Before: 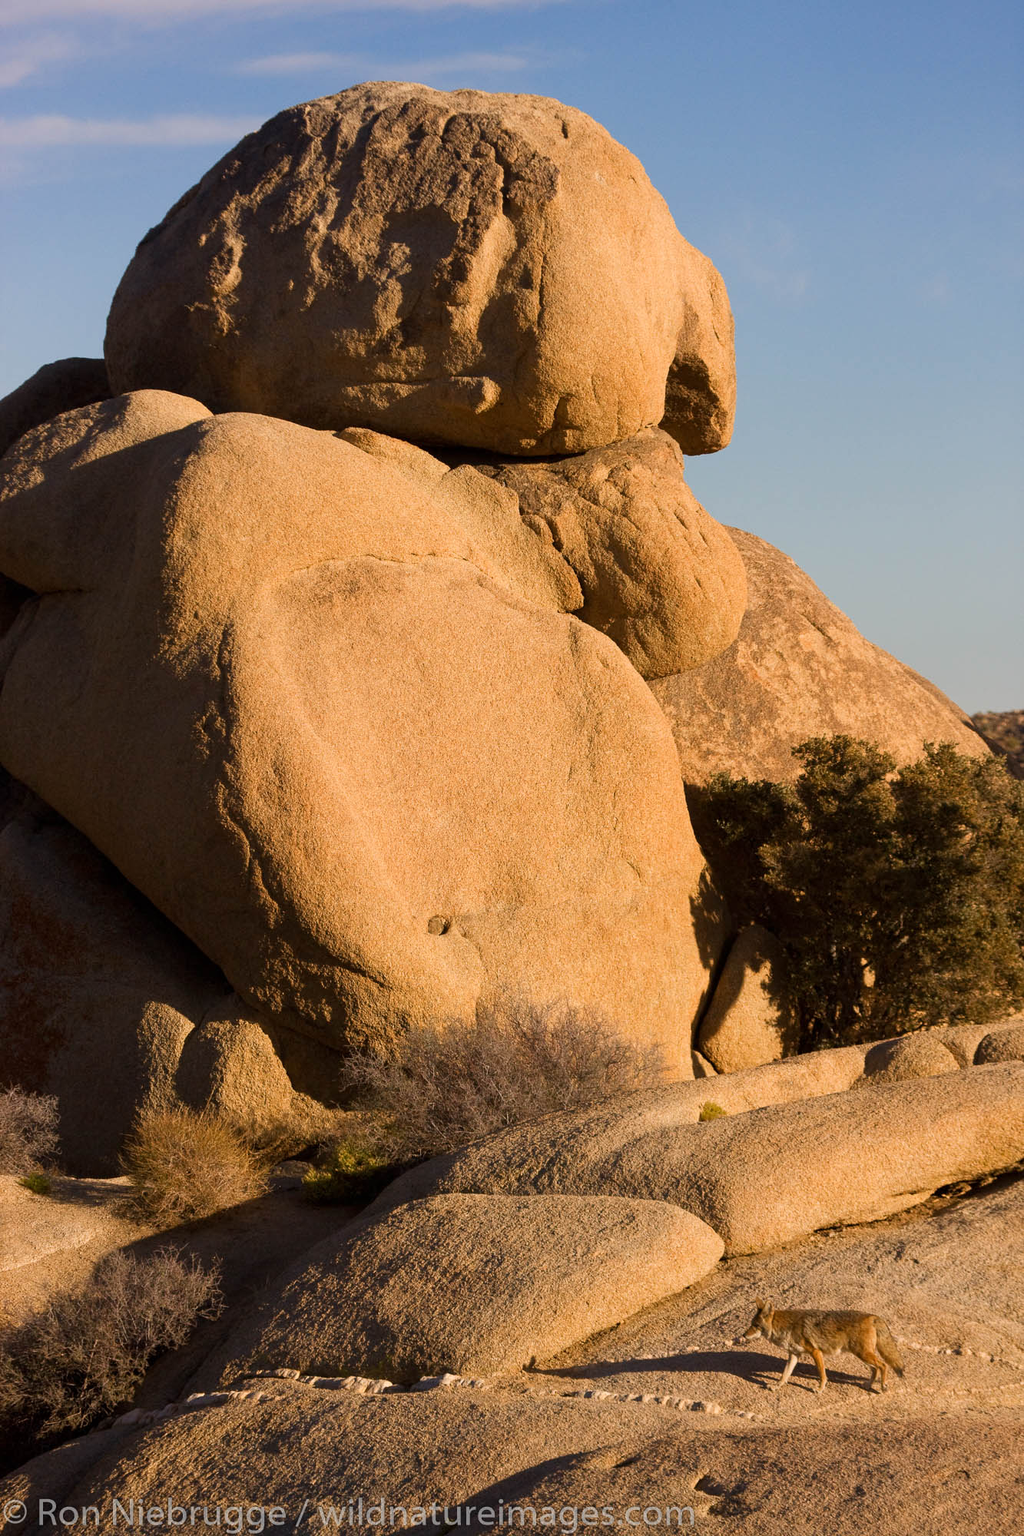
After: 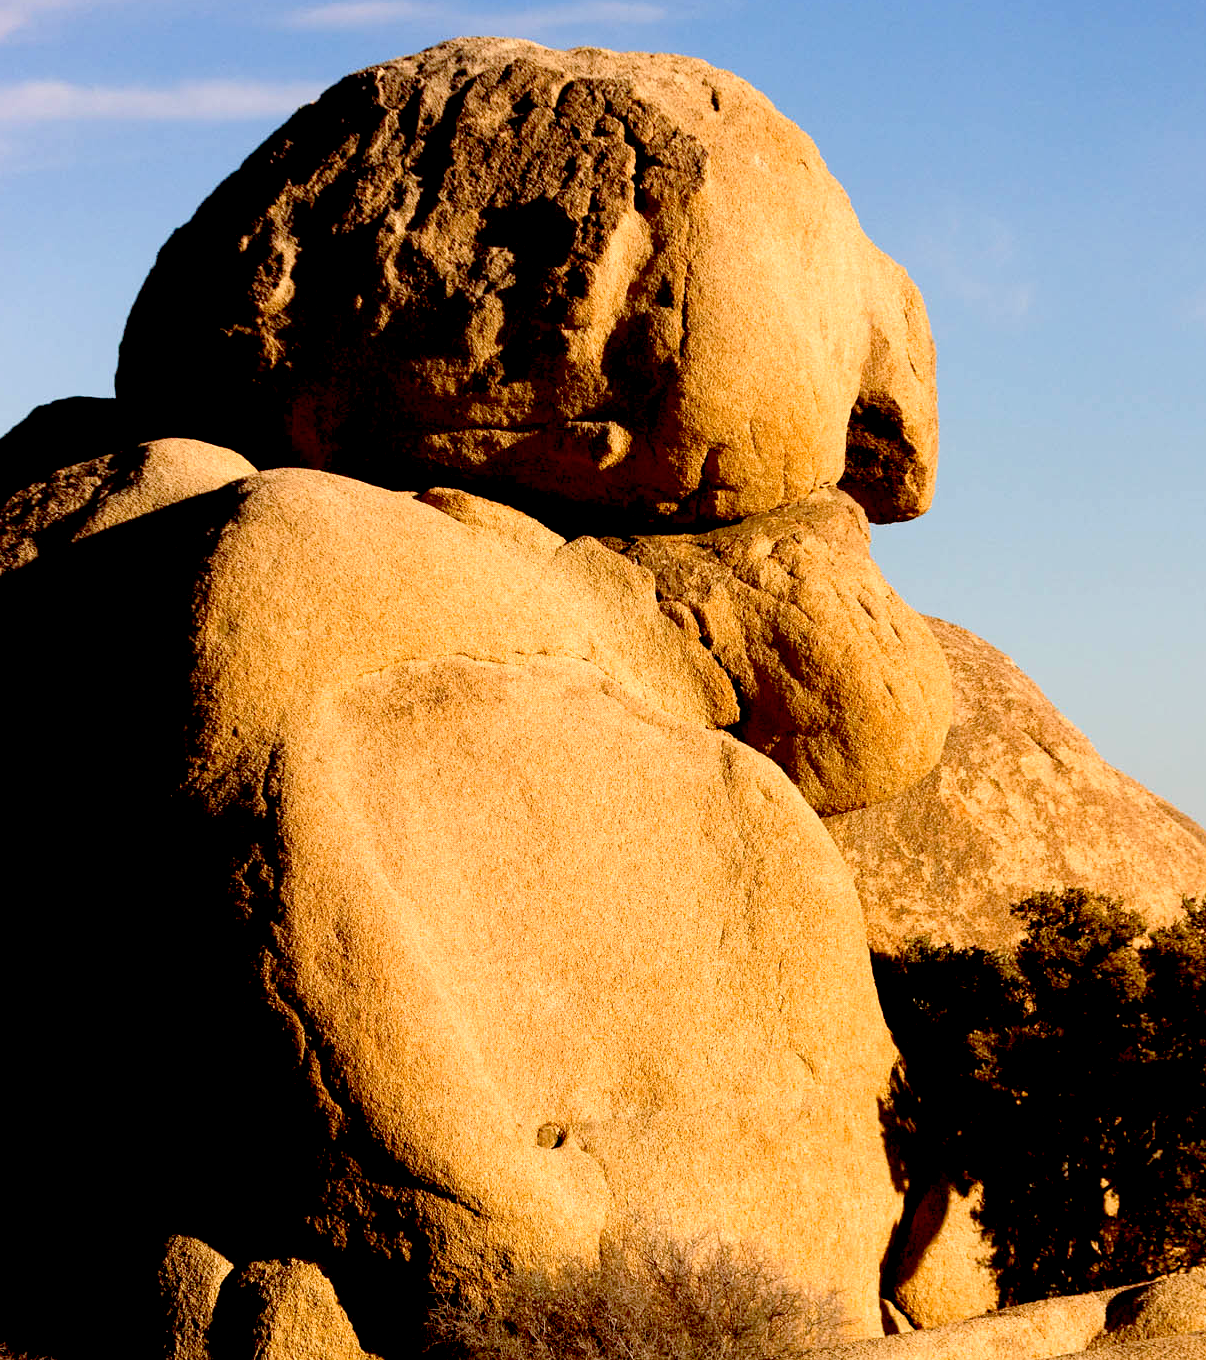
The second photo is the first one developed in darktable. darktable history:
crop: left 1.509%, top 3.452%, right 7.696%, bottom 28.452%
exposure: black level correction 0.04, exposure 0.5 EV, compensate highlight preservation false
white balance: emerald 1
